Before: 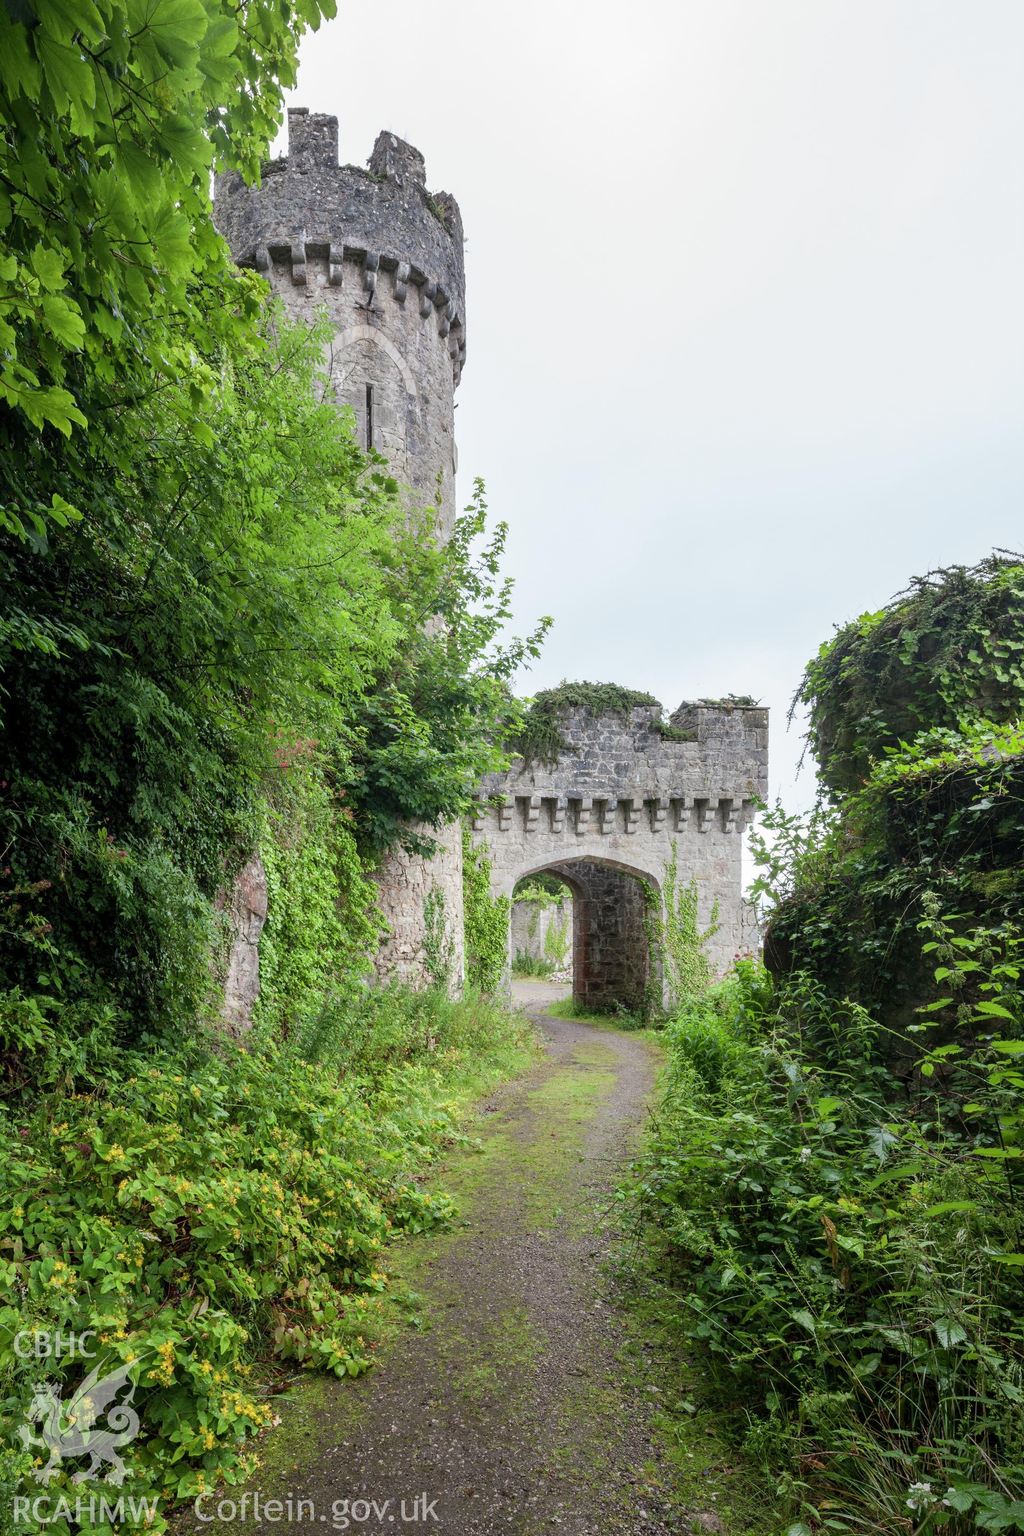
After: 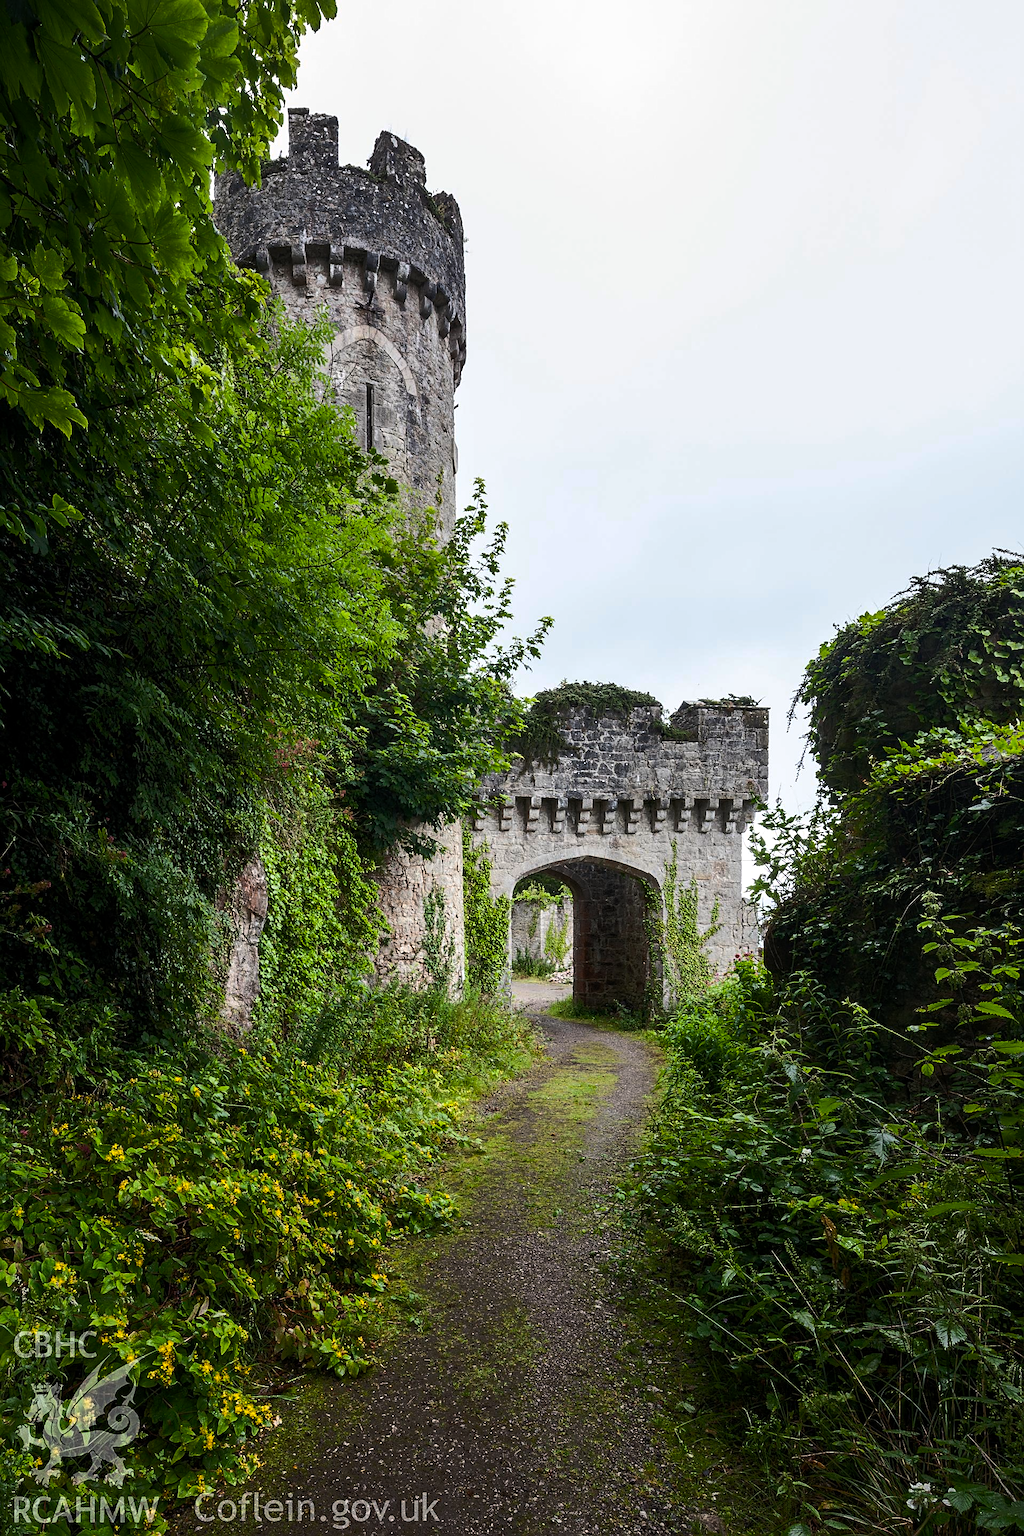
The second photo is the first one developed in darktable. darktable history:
sharpen: on, module defaults
color balance rgb: linear chroma grading › global chroma 8.821%, perceptual saturation grading › global saturation 25.041%, perceptual brilliance grading › highlights 2.37%, perceptual brilliance grading › mid-tones -50.231%, perceptual brilliance grading › shadows -49.696%, global vibrance 2.368%
